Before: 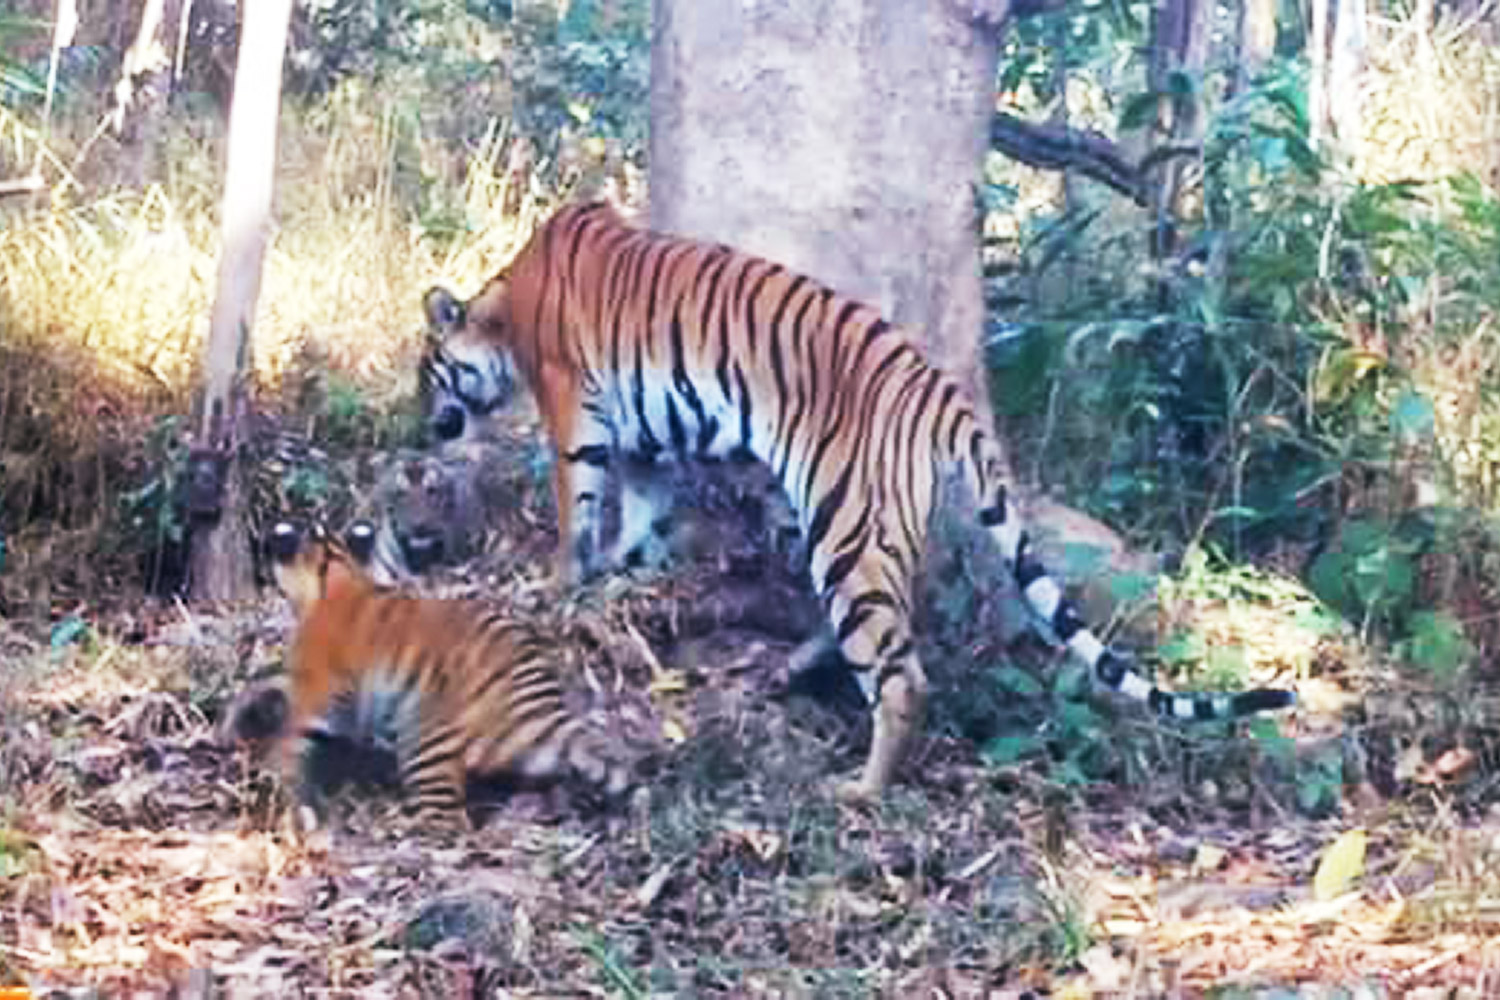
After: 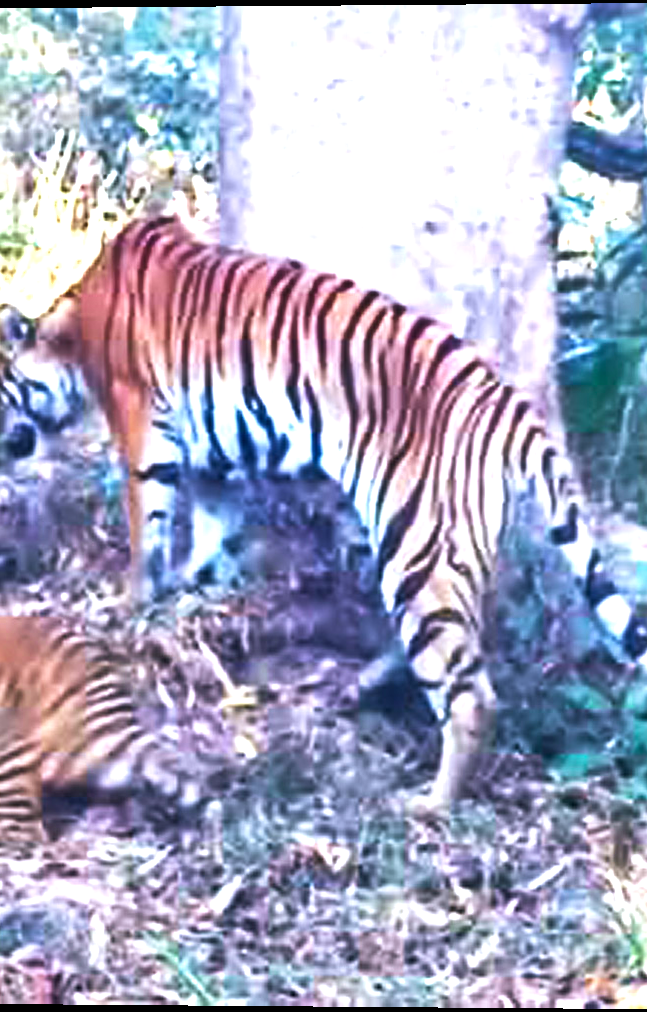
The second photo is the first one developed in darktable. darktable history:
crop: left 28.583%, right 29.231%
white balance: red 0.967, blue 1.049
exposure: exposure 1 EV, compensate highlight preservation false
rotate and perspective: lens shift (vertical) 0.048, lens shift (horizontal) -0.024, automatic cropping off
velvia: strength 15%
shadows and highlights: soften with gaussian
